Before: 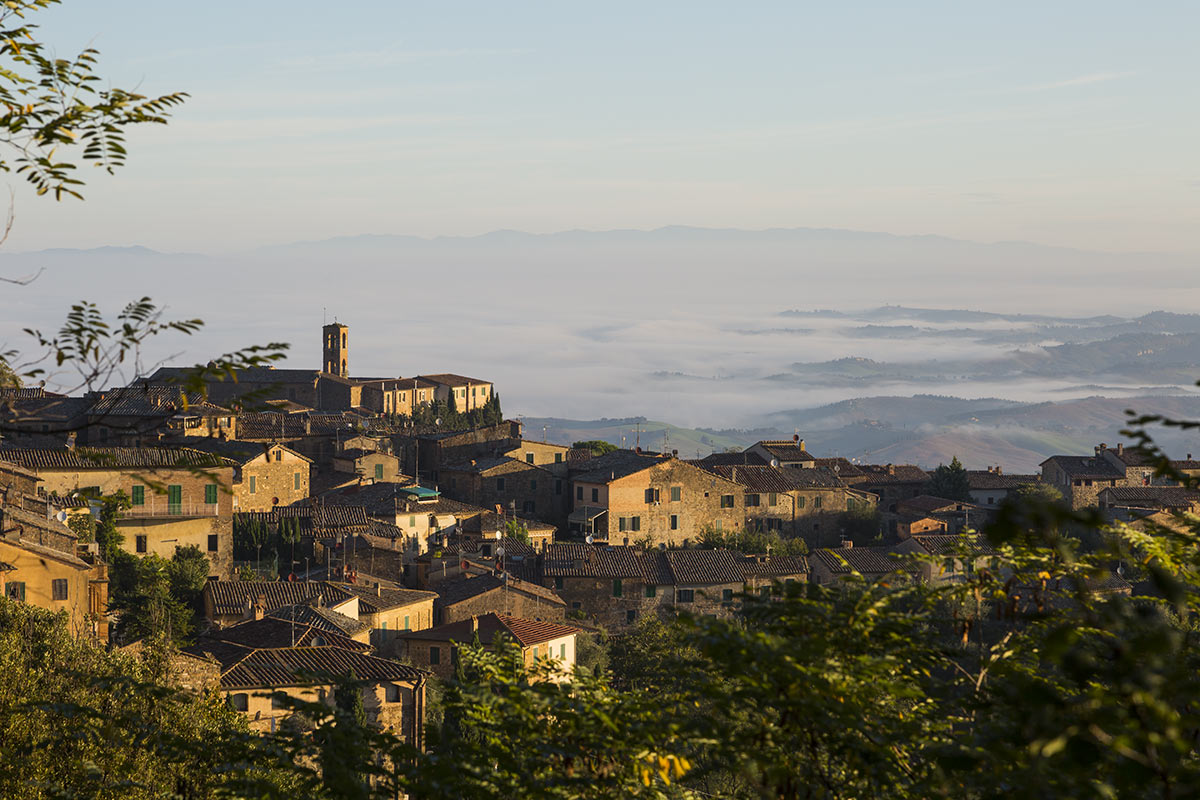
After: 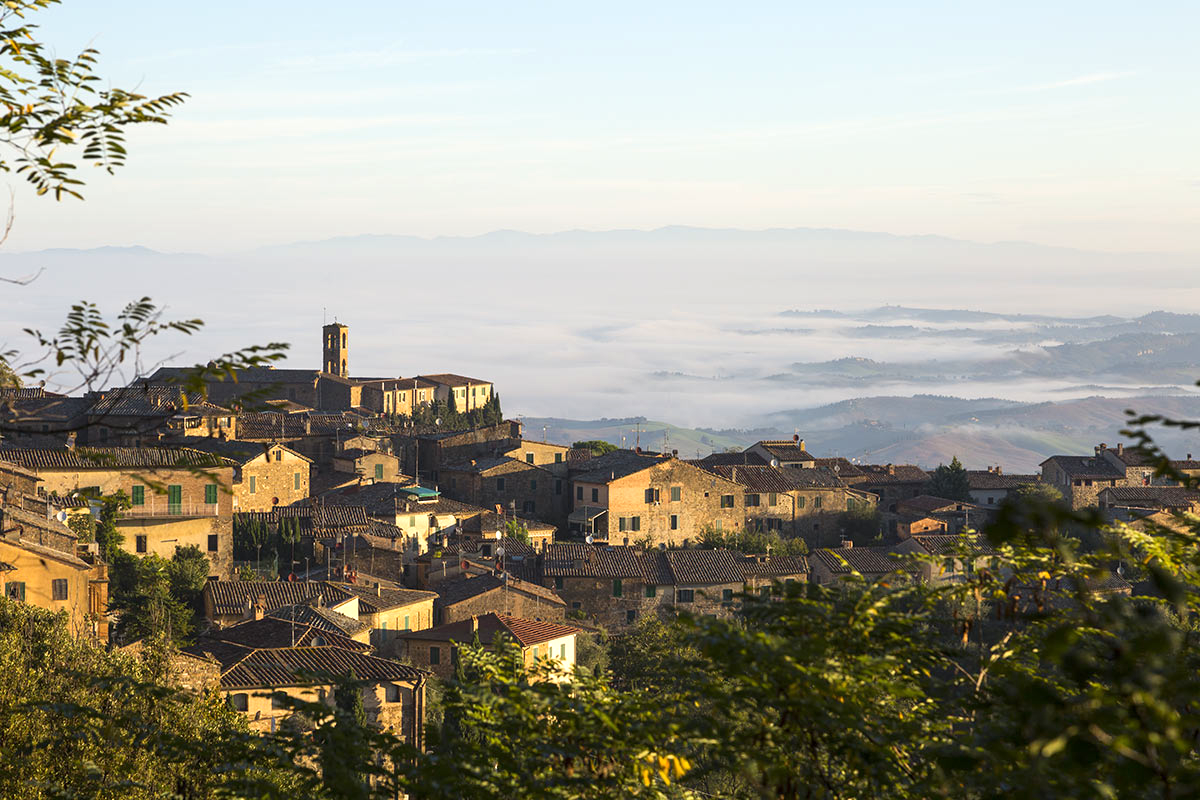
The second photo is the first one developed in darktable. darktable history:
exposure: exposure 0.571 EV, compensate highlight preservation false
